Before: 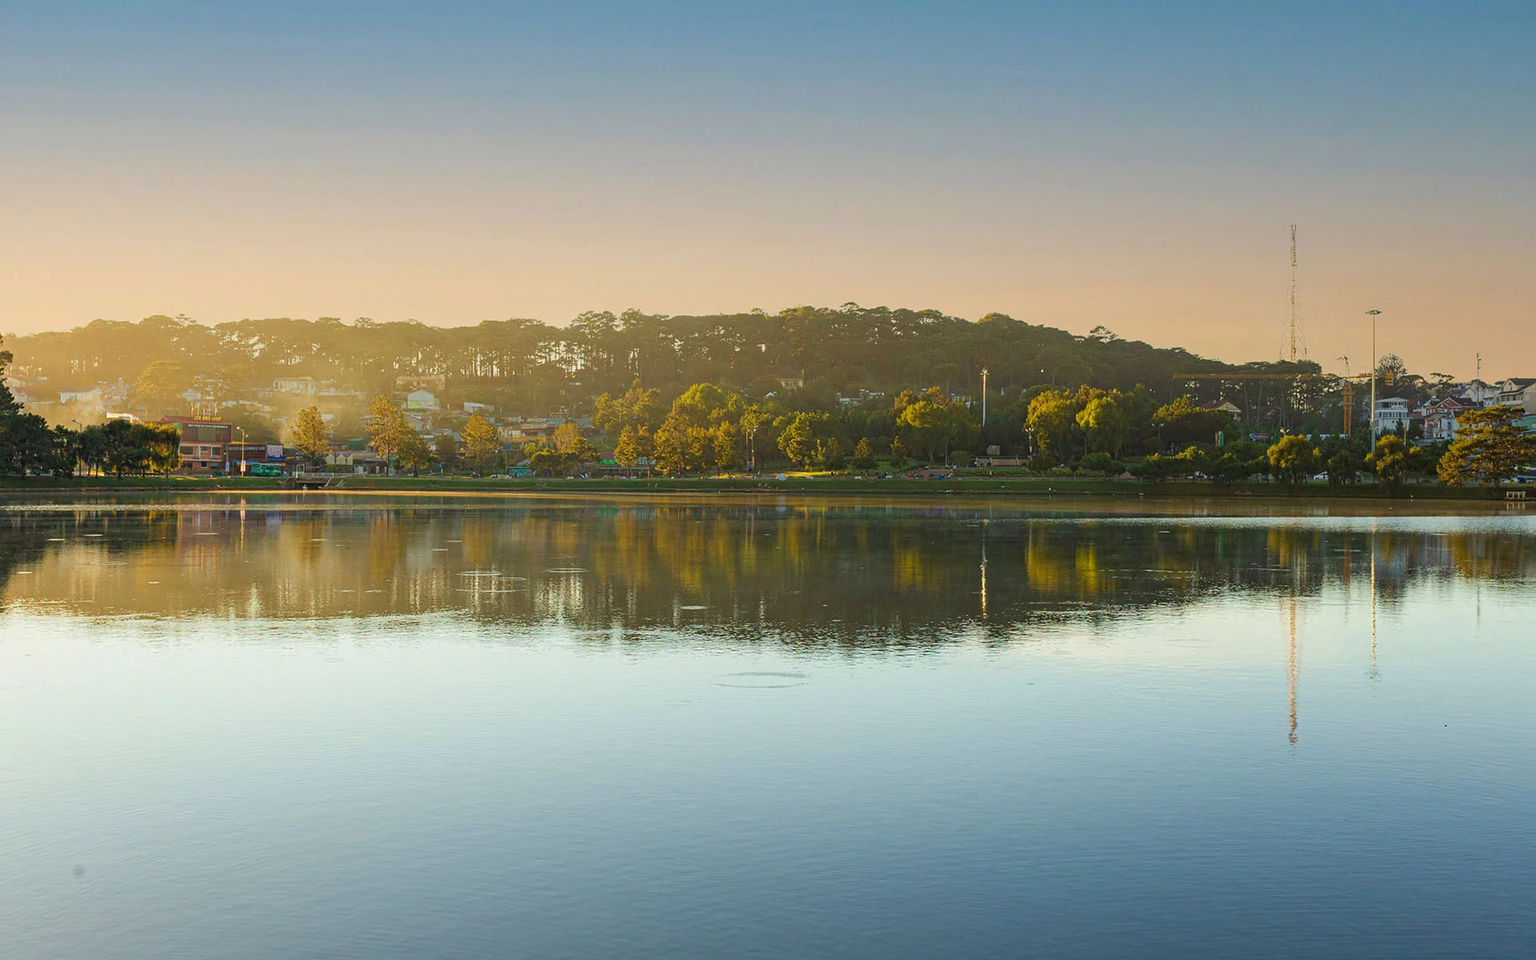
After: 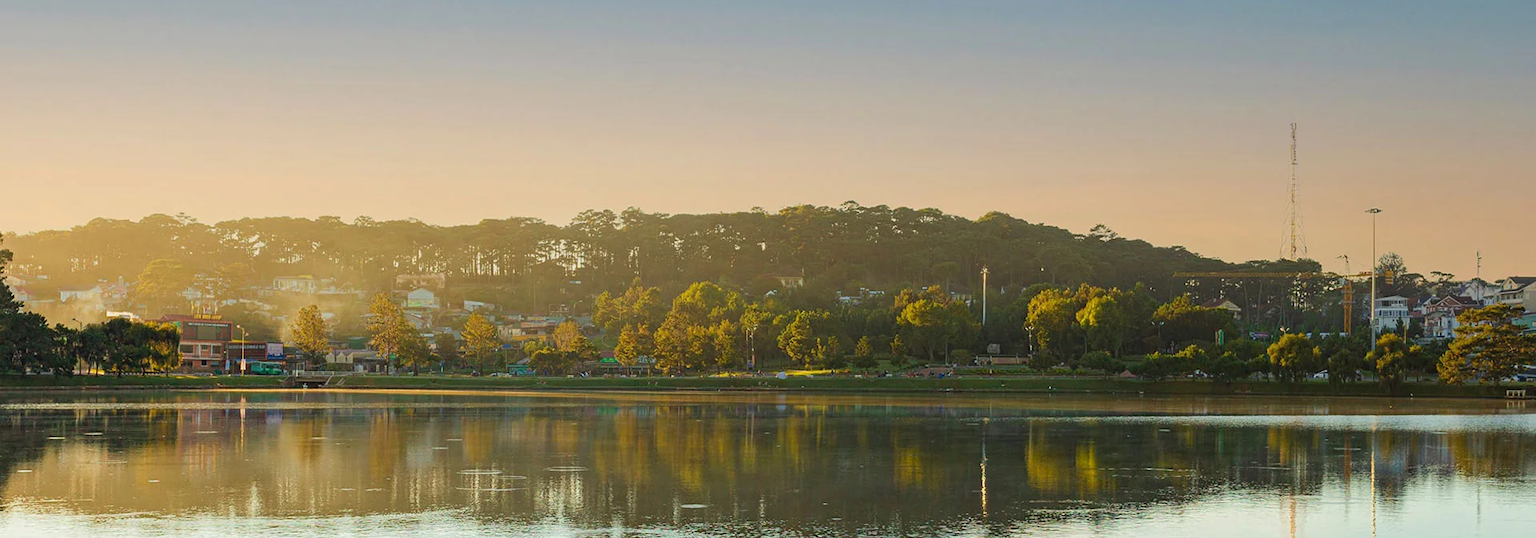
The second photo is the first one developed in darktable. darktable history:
white balance: red 1, blue 1
crop and rotate: top 10.605%, bottom 33.274%
